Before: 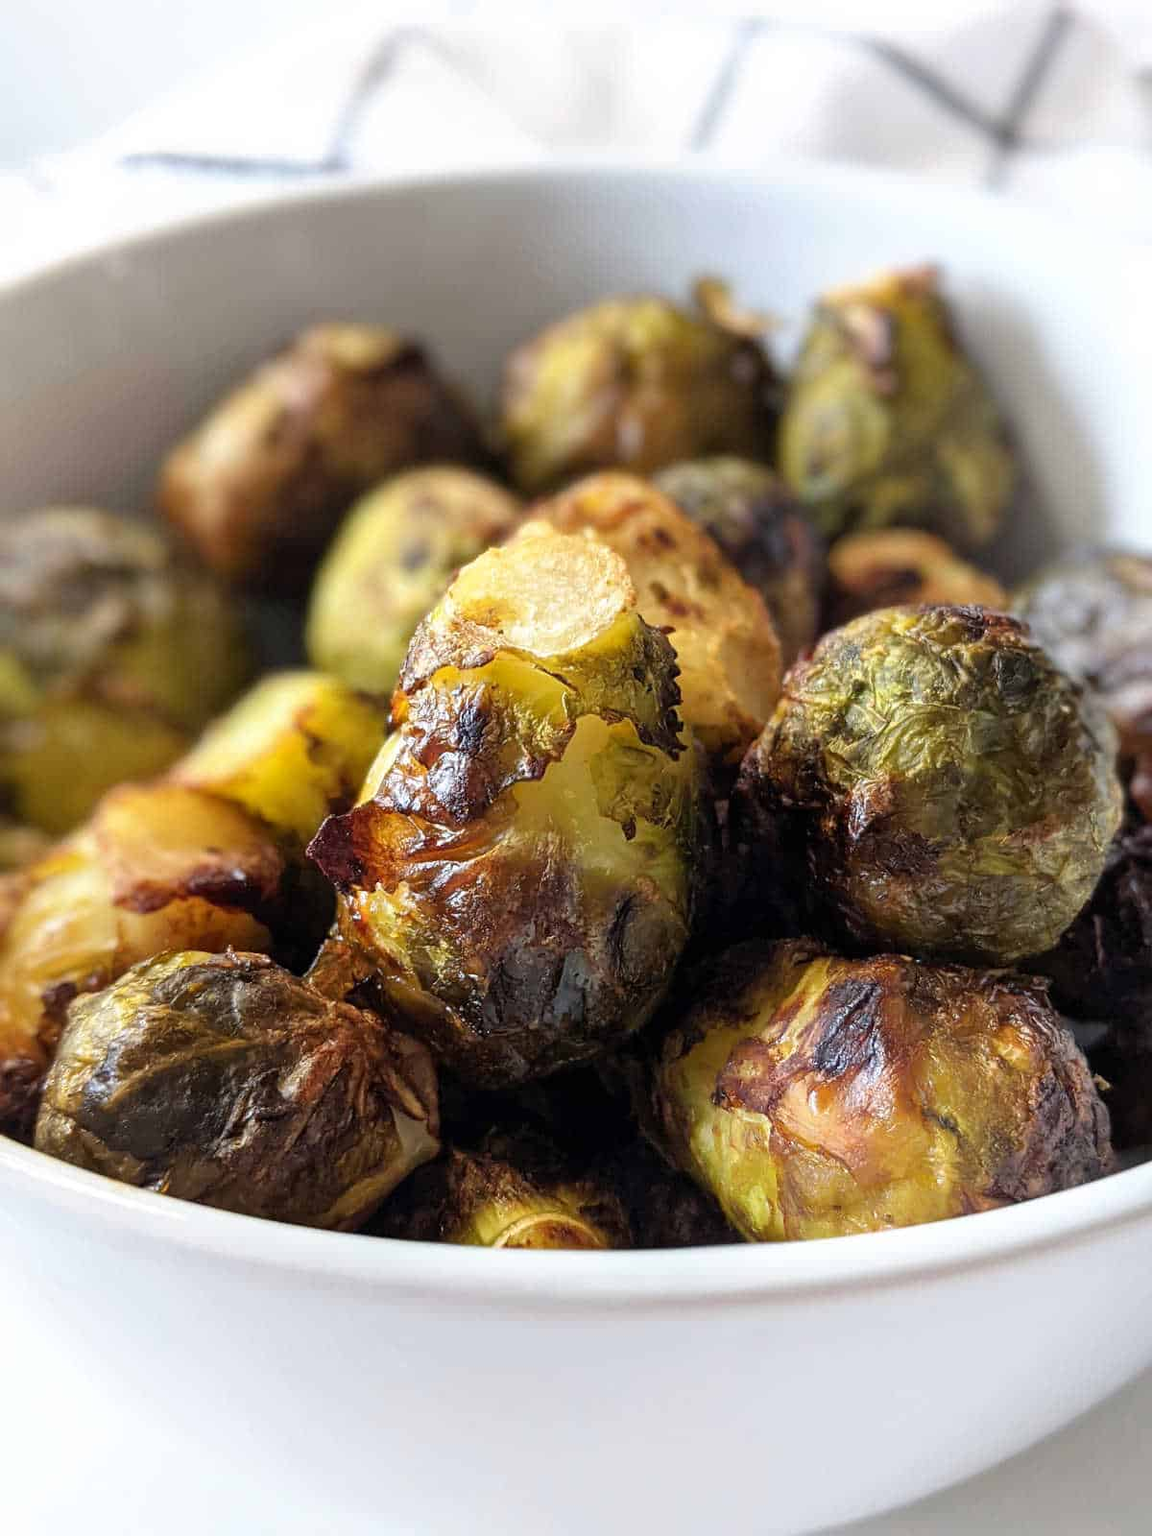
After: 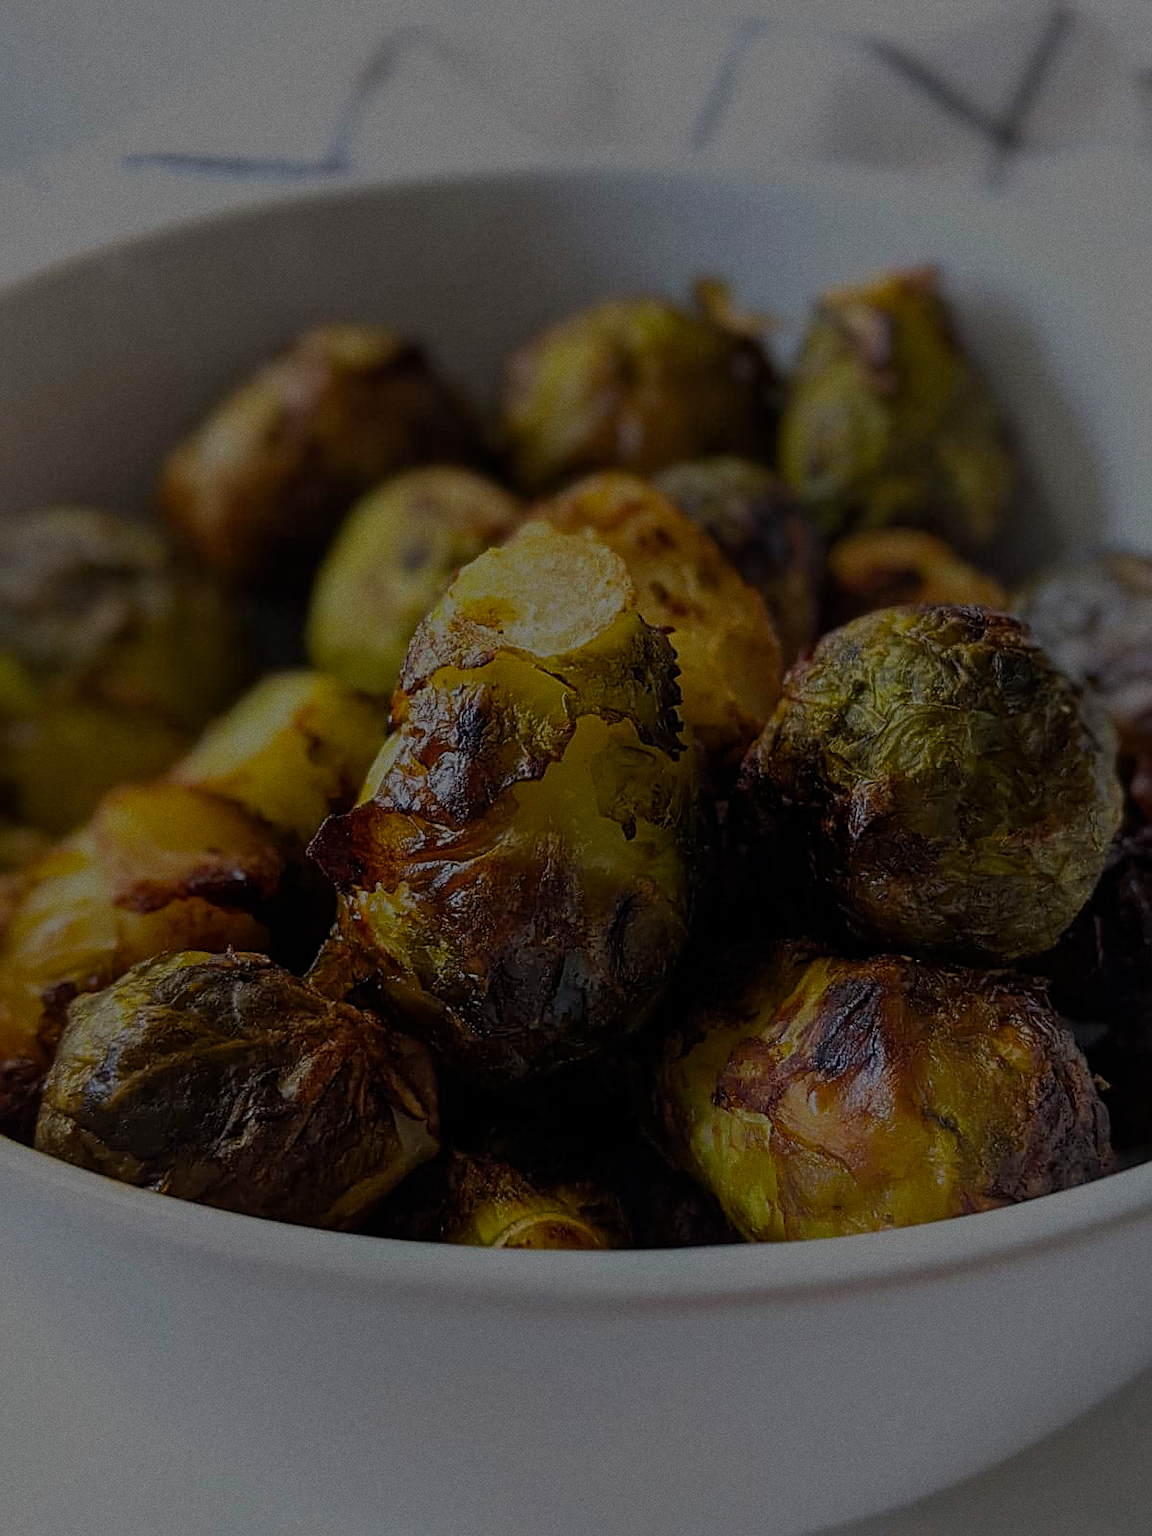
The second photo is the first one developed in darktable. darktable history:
sharpen: on, module defaults
exposure: exposure -2.446 EV, compensate highlight preservation false
grain: coarseness 0.09 ISO
color balance rgb: perceptual saturation grading › global saturation 20%, global vibrance 20%
